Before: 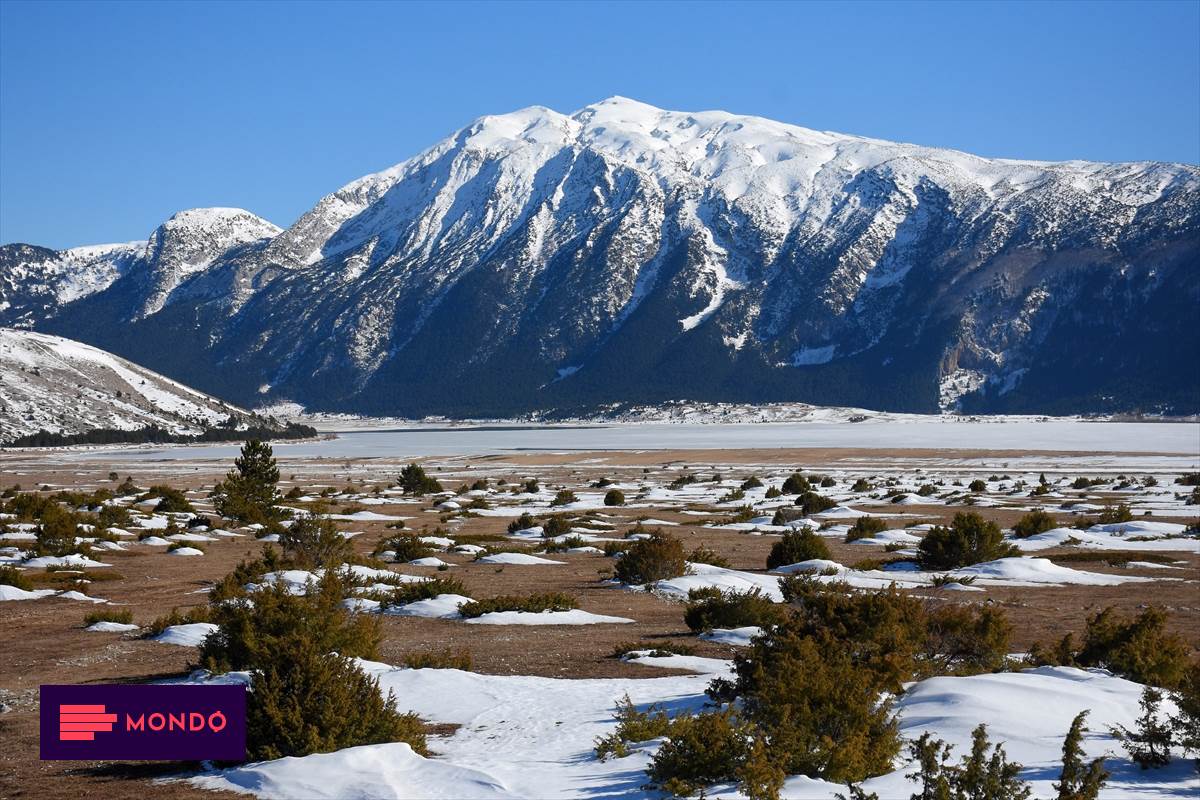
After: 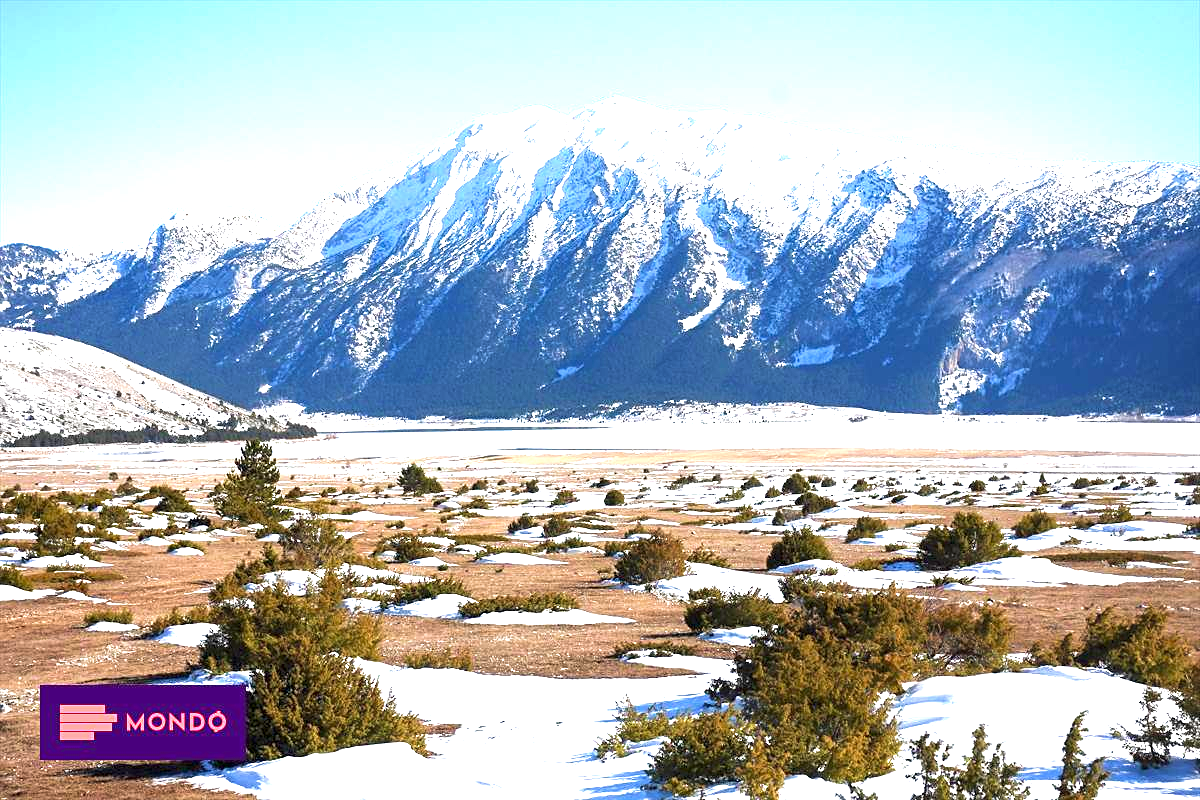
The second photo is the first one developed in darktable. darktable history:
sharpen: amount 0.2
velvia: on, module defaults
exposure: exposure 2.003 EV, compensate highlight preservation false
